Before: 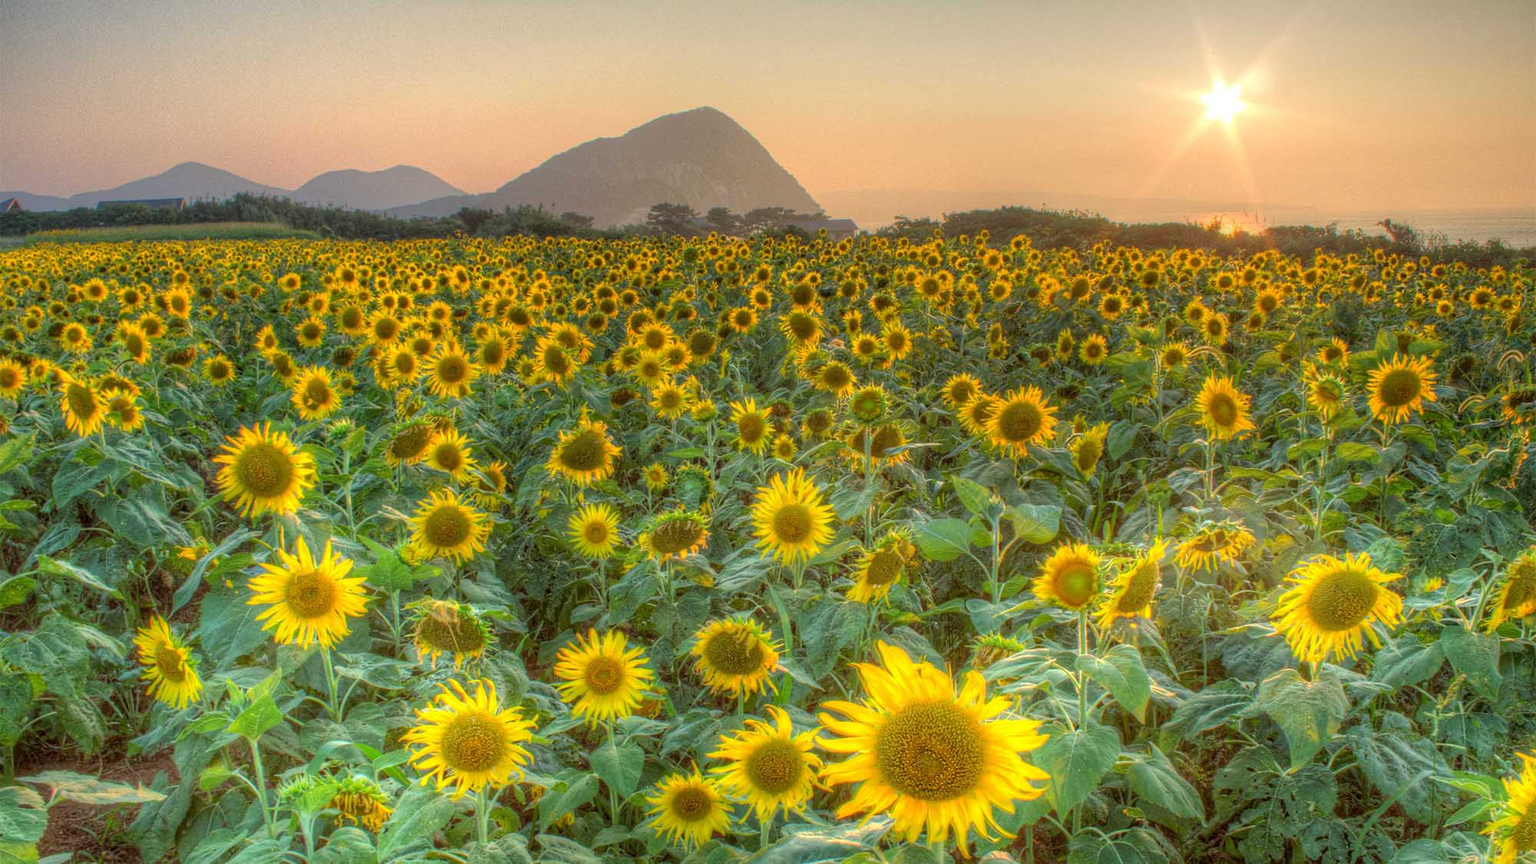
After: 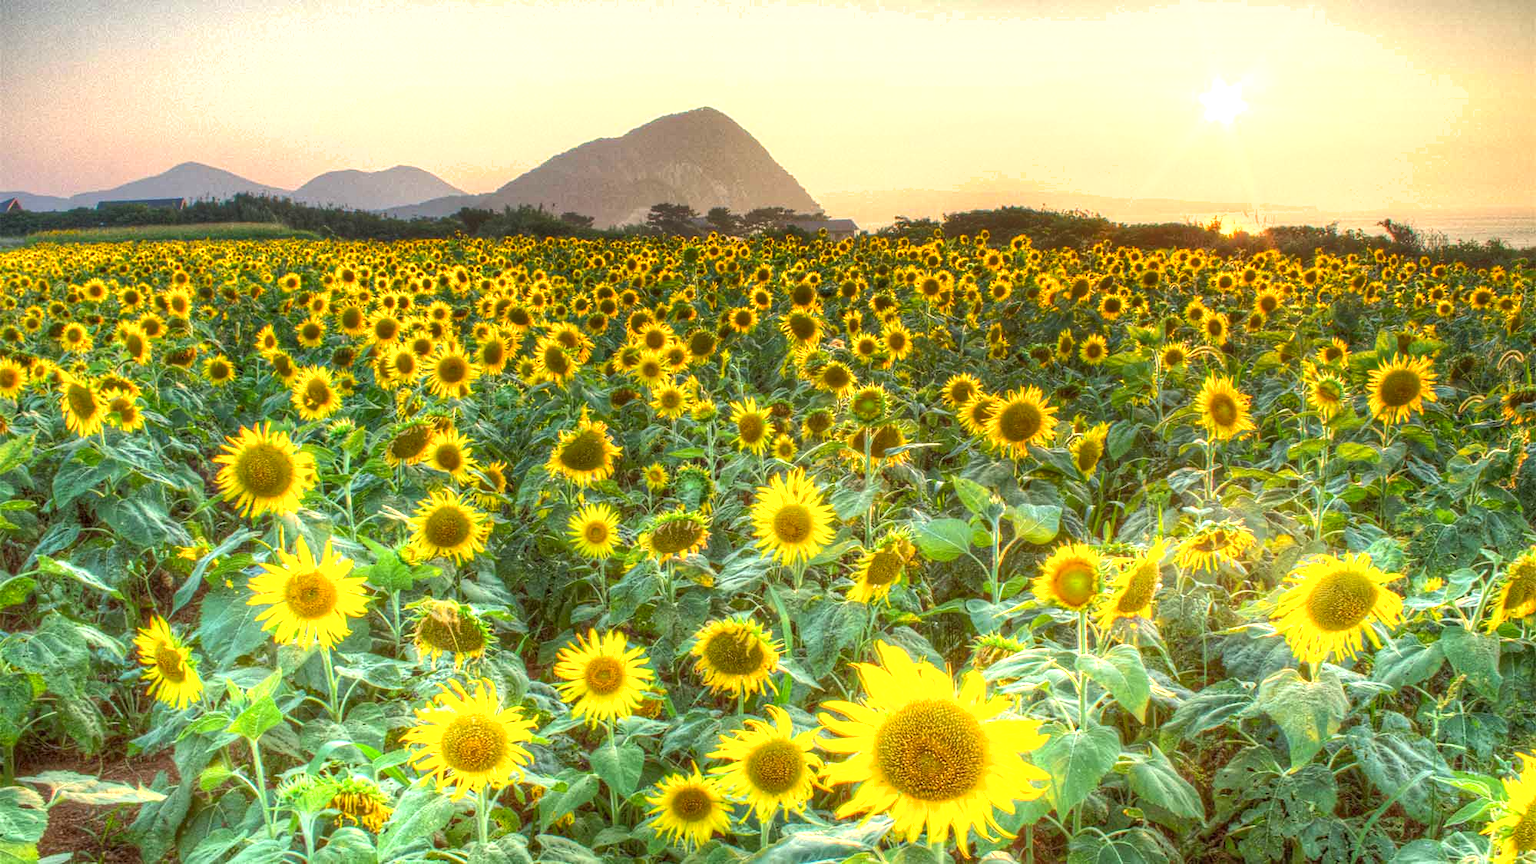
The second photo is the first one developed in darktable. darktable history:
shadows and highlights: radius 336.68, shadows 28.01, soften with gaussian
exposure: black level correction 0, exposure 1.001 EV, compensate exposure bias true, compensate highlight preservation false
